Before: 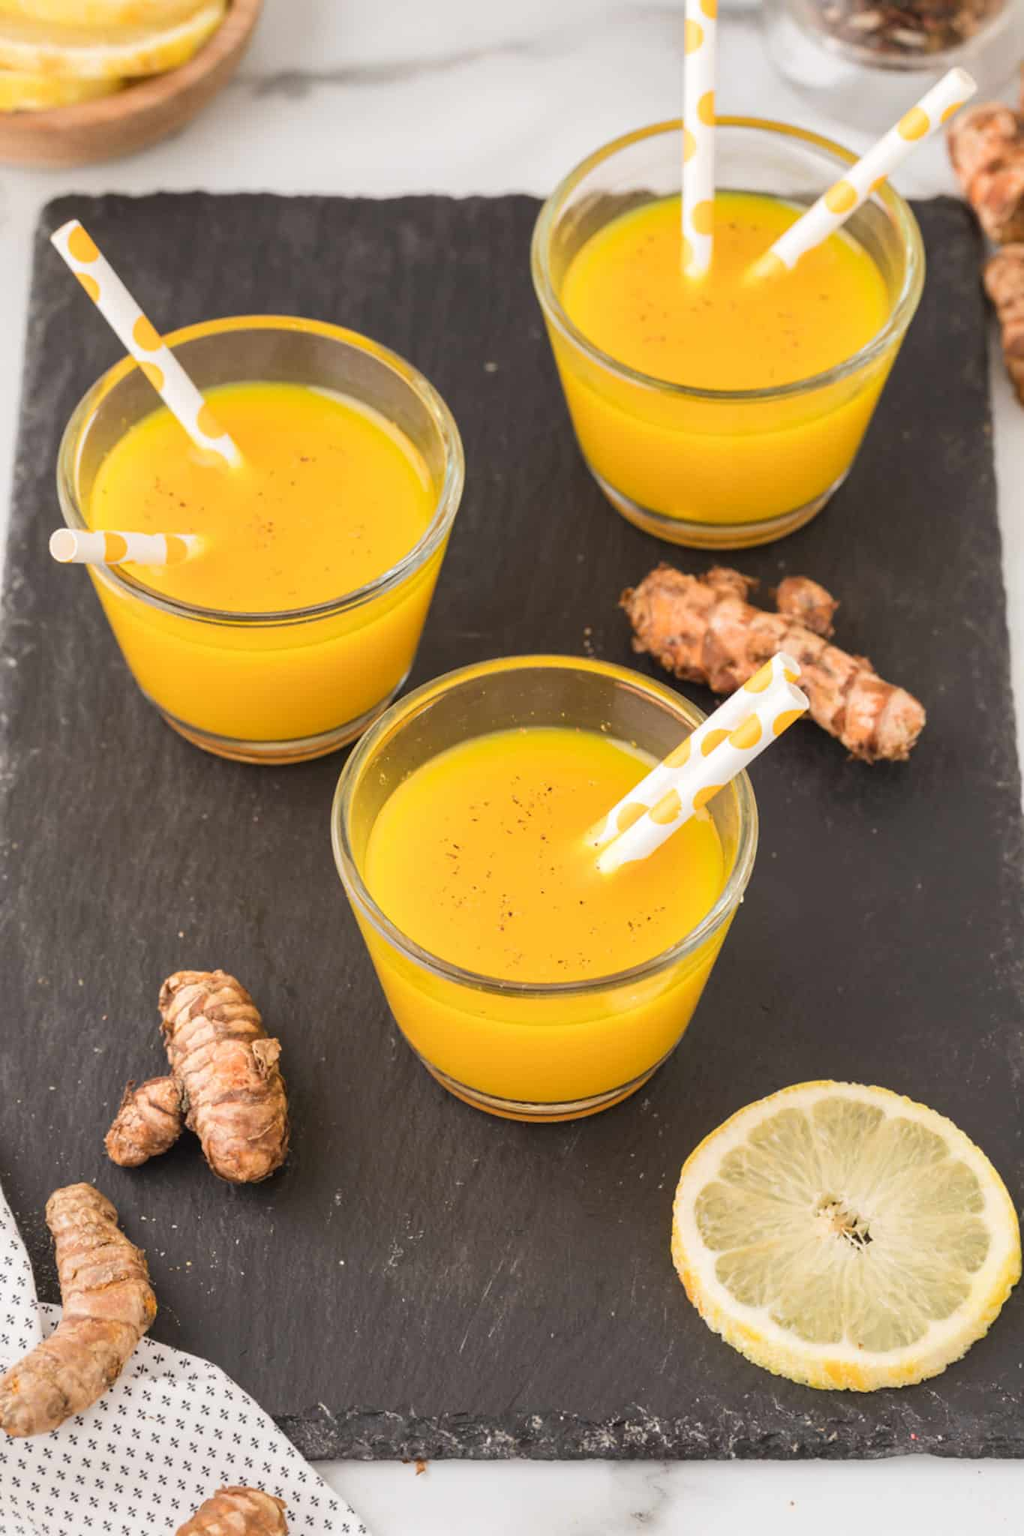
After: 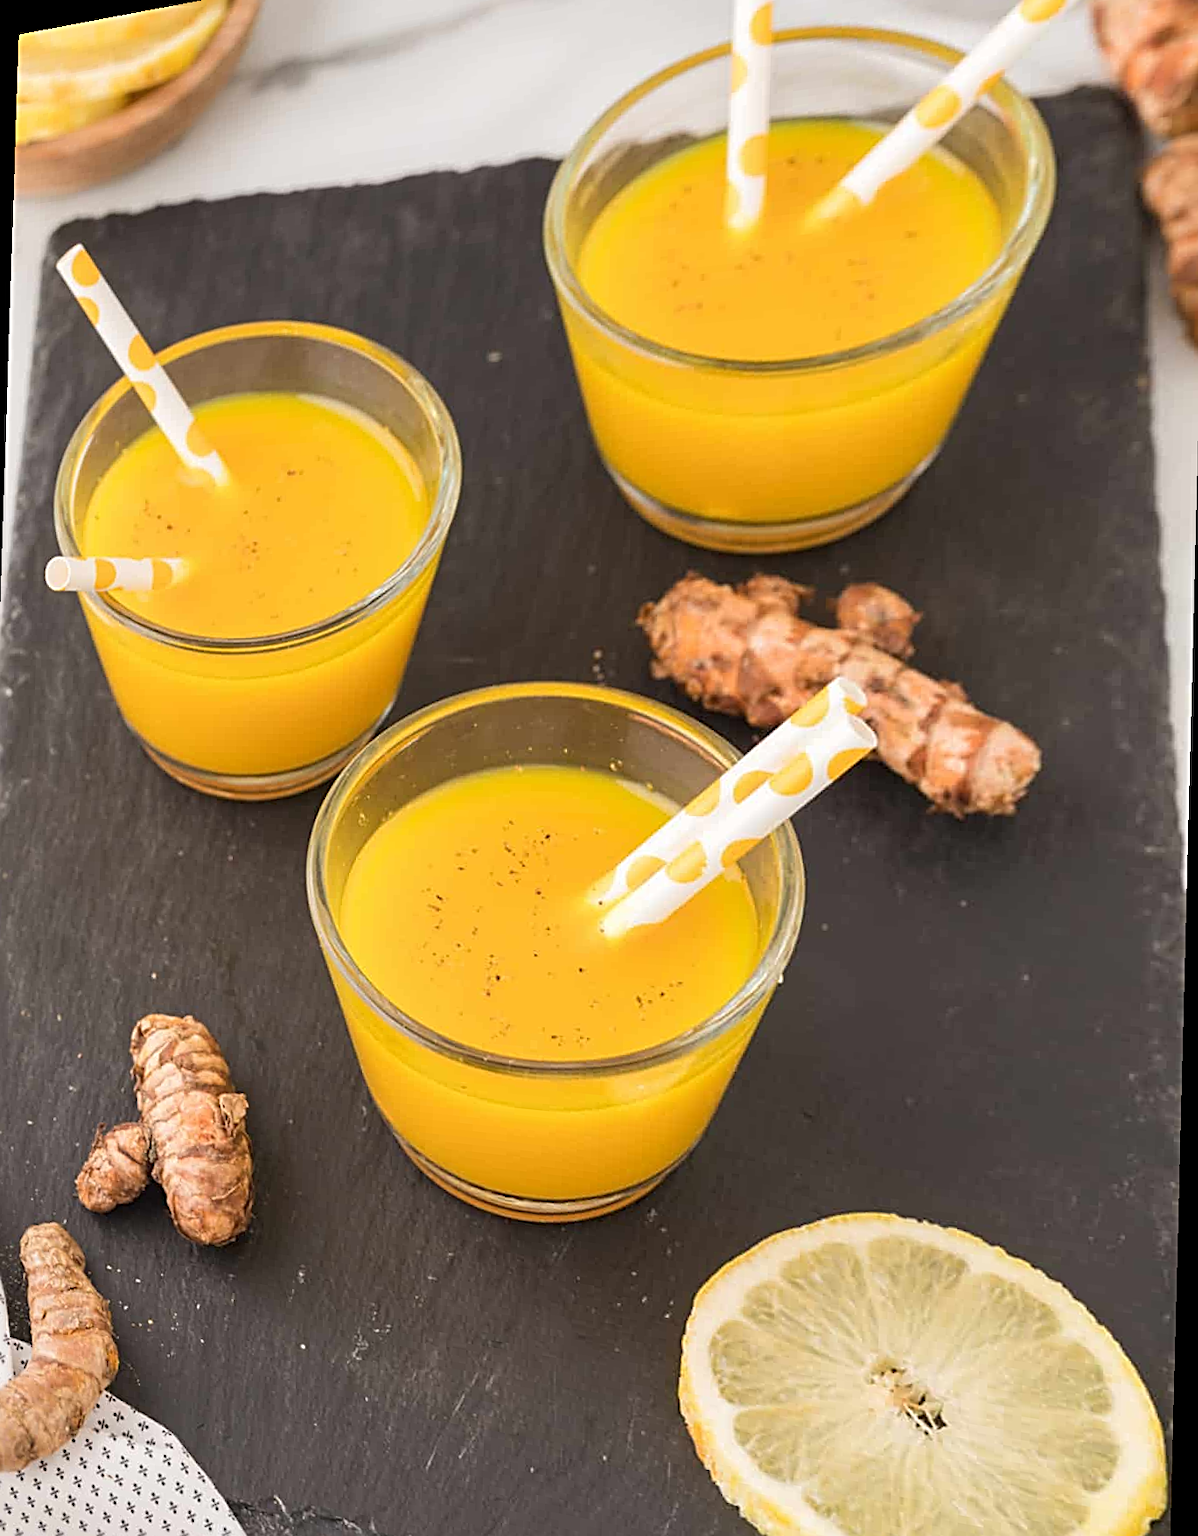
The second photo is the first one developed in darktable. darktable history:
rotate and perspective: rotation 1.69°, lens shift (vertical) -0.023, lens shift (horizontal) -0.291, crop left 0.025, crop right 0.988, crop top 0.092, crop bottom 0.842
sharpen: radius 2.676, amount 0.669
